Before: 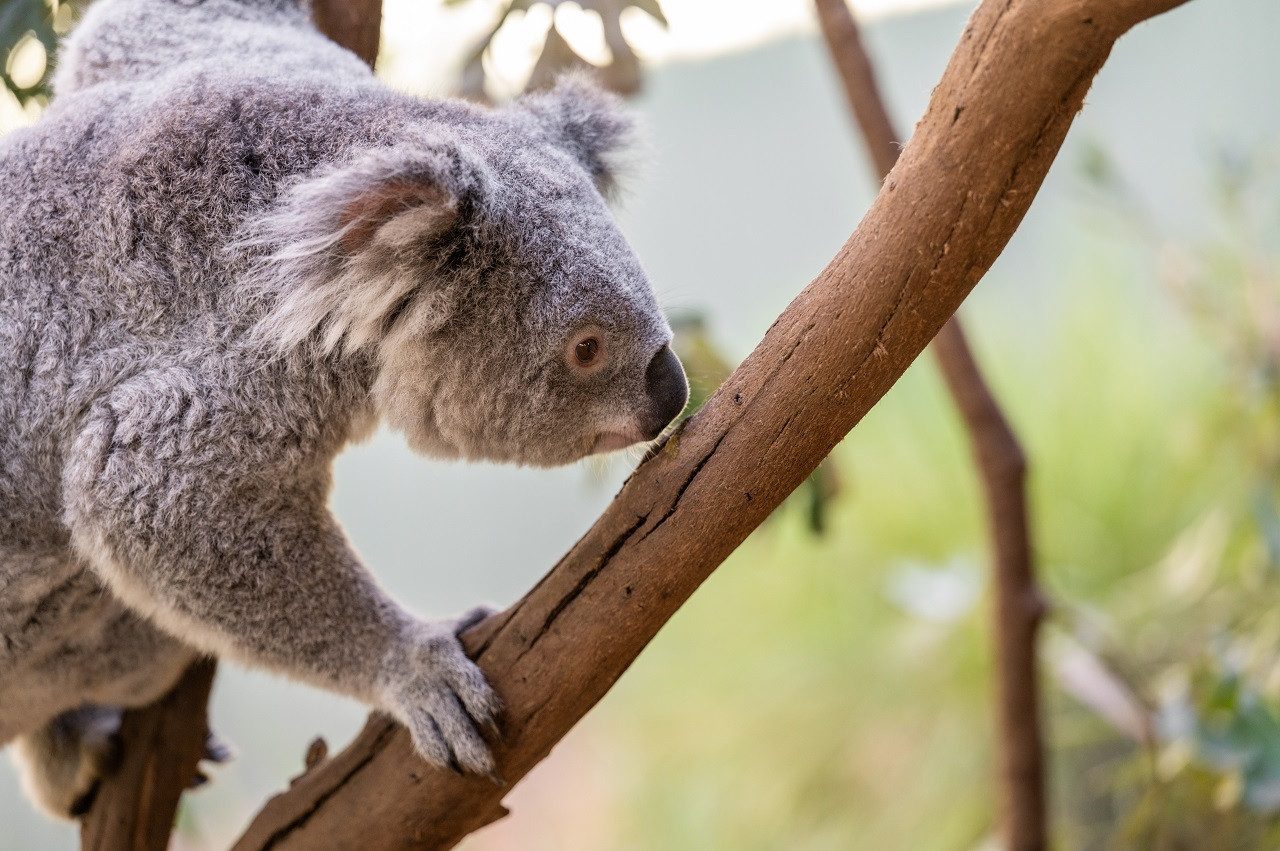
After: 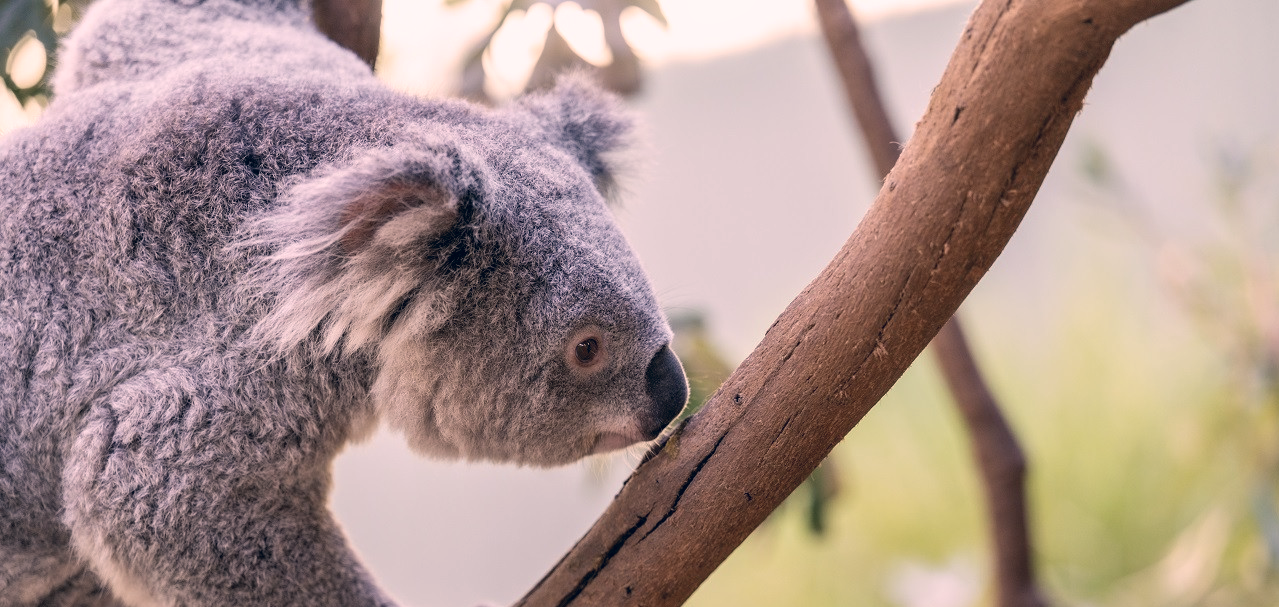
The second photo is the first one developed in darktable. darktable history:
color correction: highlights a* 14.46, highlights b* 5.85, shadows a* -5.53, shadows b* -15.24, saturation 0.85
bloom: size 3%, threshold 100%, strength 0%
crop: bottom 28.576%
